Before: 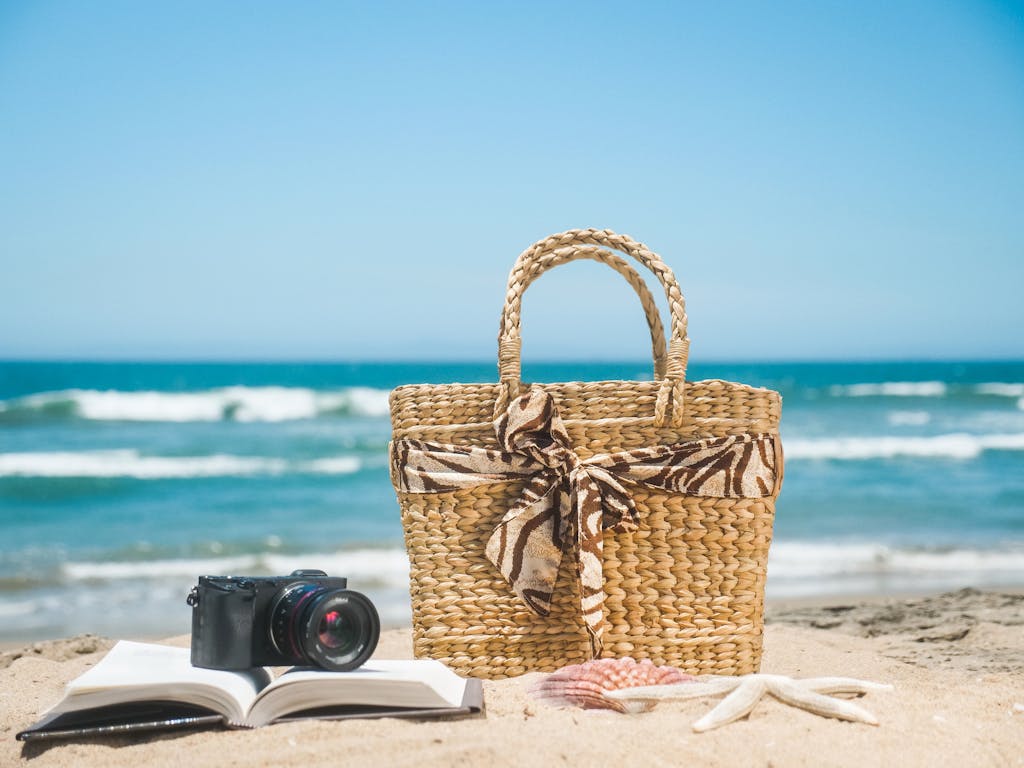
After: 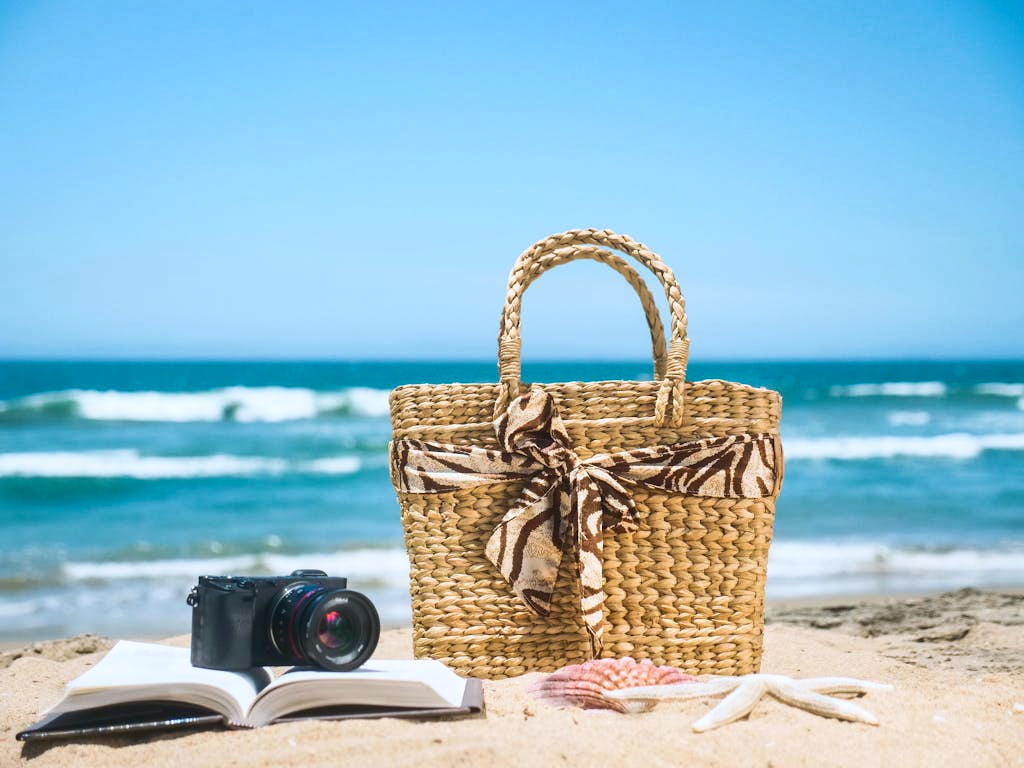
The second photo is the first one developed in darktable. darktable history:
velvia: on, module defaults
shadows and highlights: on, module defaults
white balance: red 0.974, blue 1.044
contrast brightness saturation: contrast 0.28
